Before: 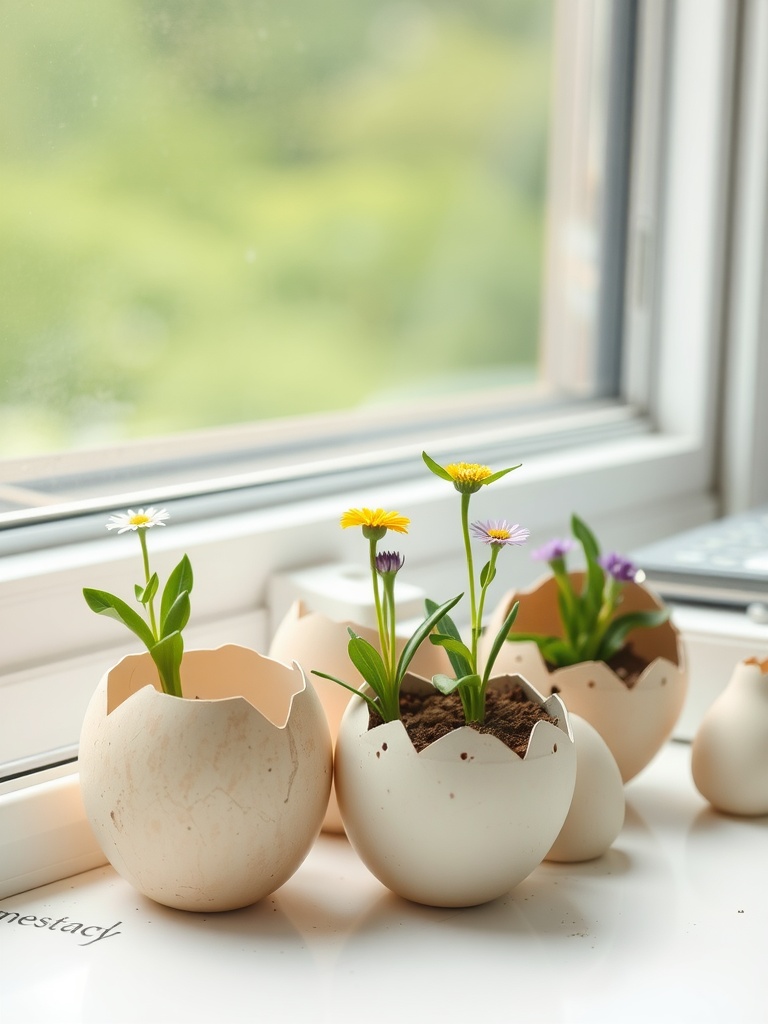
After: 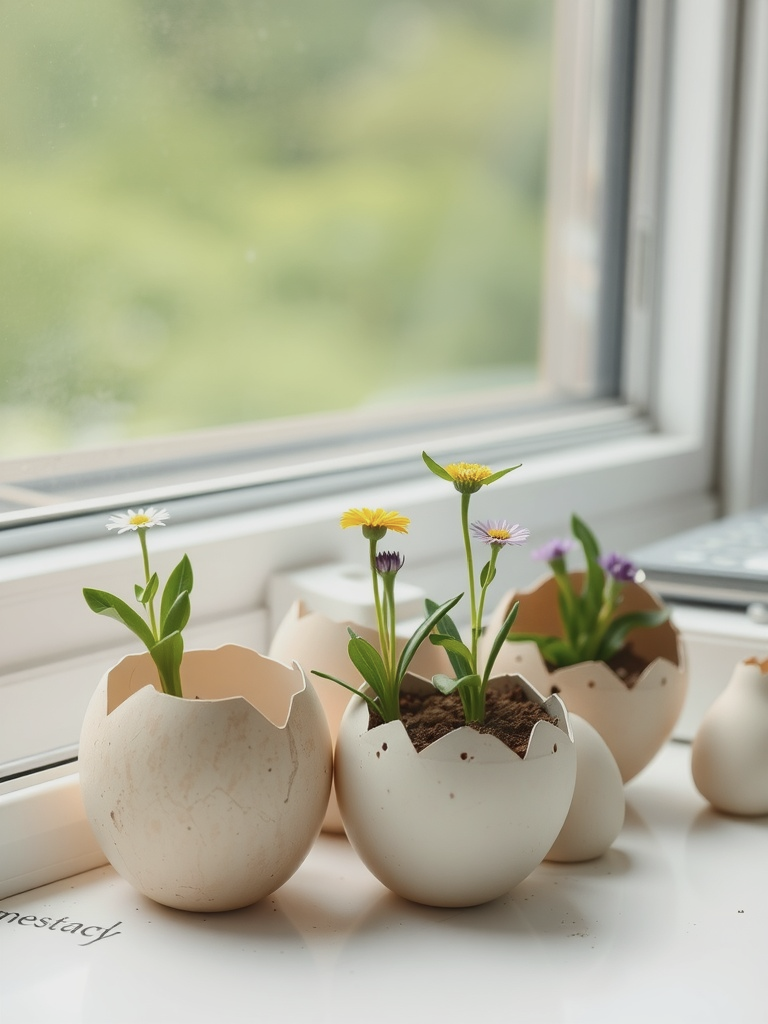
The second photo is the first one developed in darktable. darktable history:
contrast brightness saturation: saturation -0.165
tone equalizer: -8 EV 0.269 EV, -7 EV 0.452 EV, -6 EV 0.421 EV, -5 EV 0.258 EV, -3 EV -0.259 EV, -2 EV -0.43 EV, -1 EV -0.416 EV, +0 EV -0.274 EV
